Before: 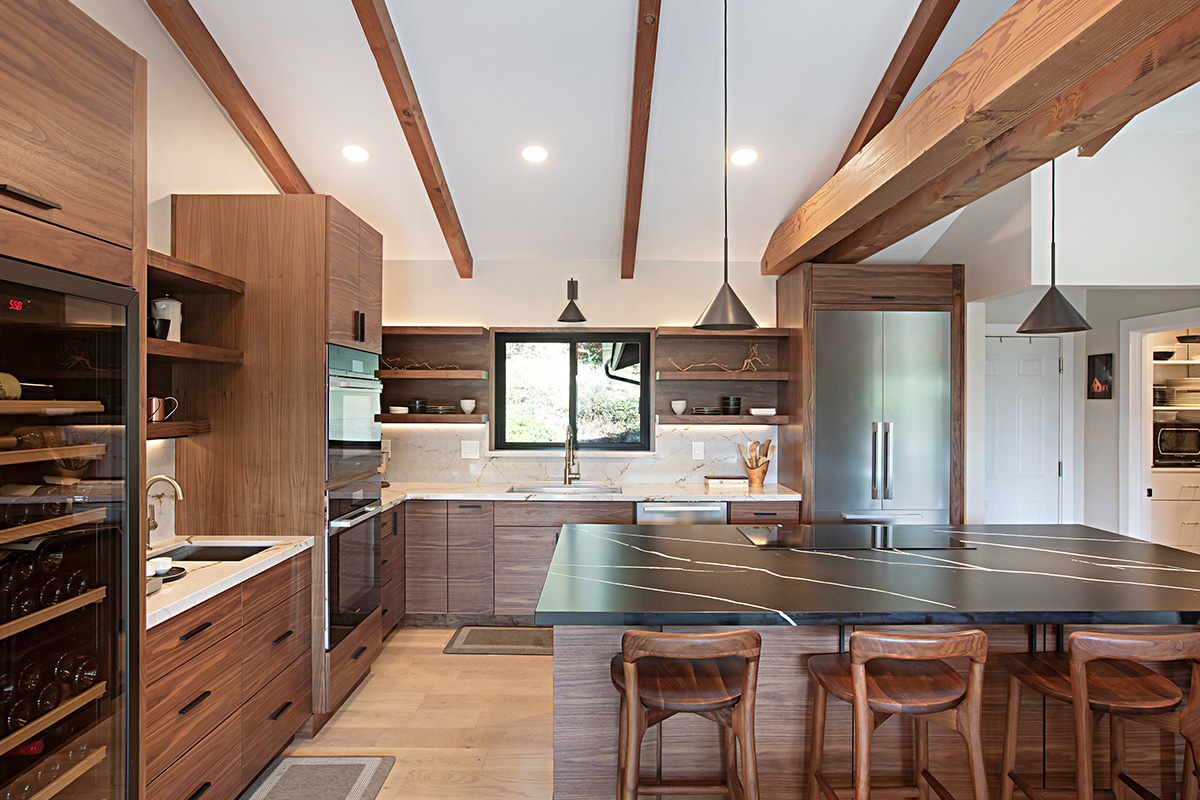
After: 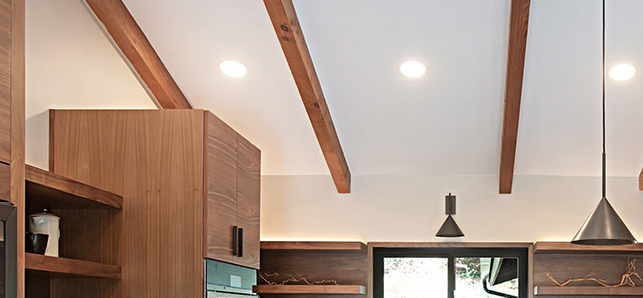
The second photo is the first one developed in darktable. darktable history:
crop: left 10.235%, top 10.692%, right 36.18%, bottom 52.041%
